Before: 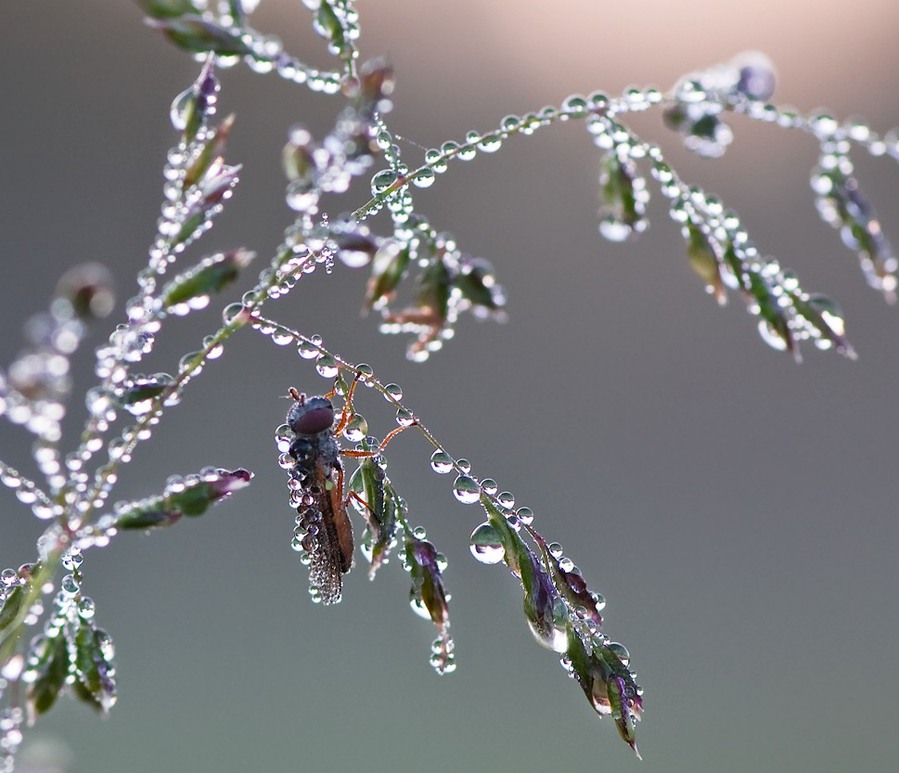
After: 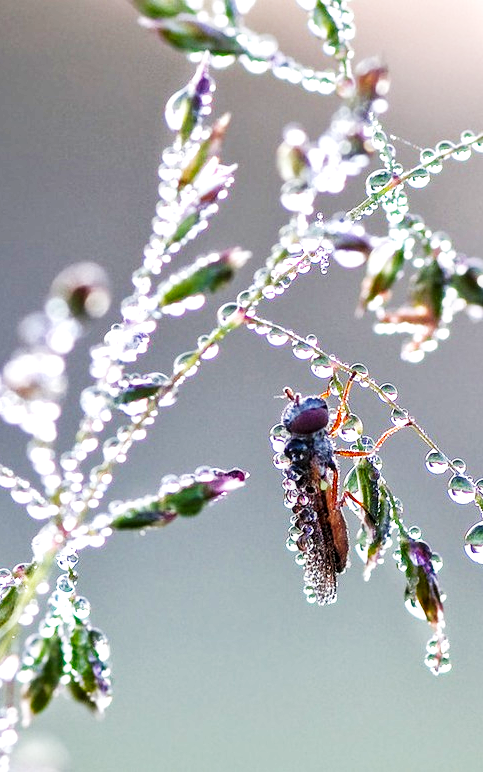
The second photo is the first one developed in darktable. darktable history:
crop: left 0.587%, right 45.588%, bottom 0.086%
local contrast: detail 130%
base curve: curves: ch0 [(0, 0) (0.007, 0.004) (0.027, 0.03) (0.046, 0.07) (0.207, 0.54) (0.442, 0.872) (0.673, 0.972) (1, 1)], preserve colors none
